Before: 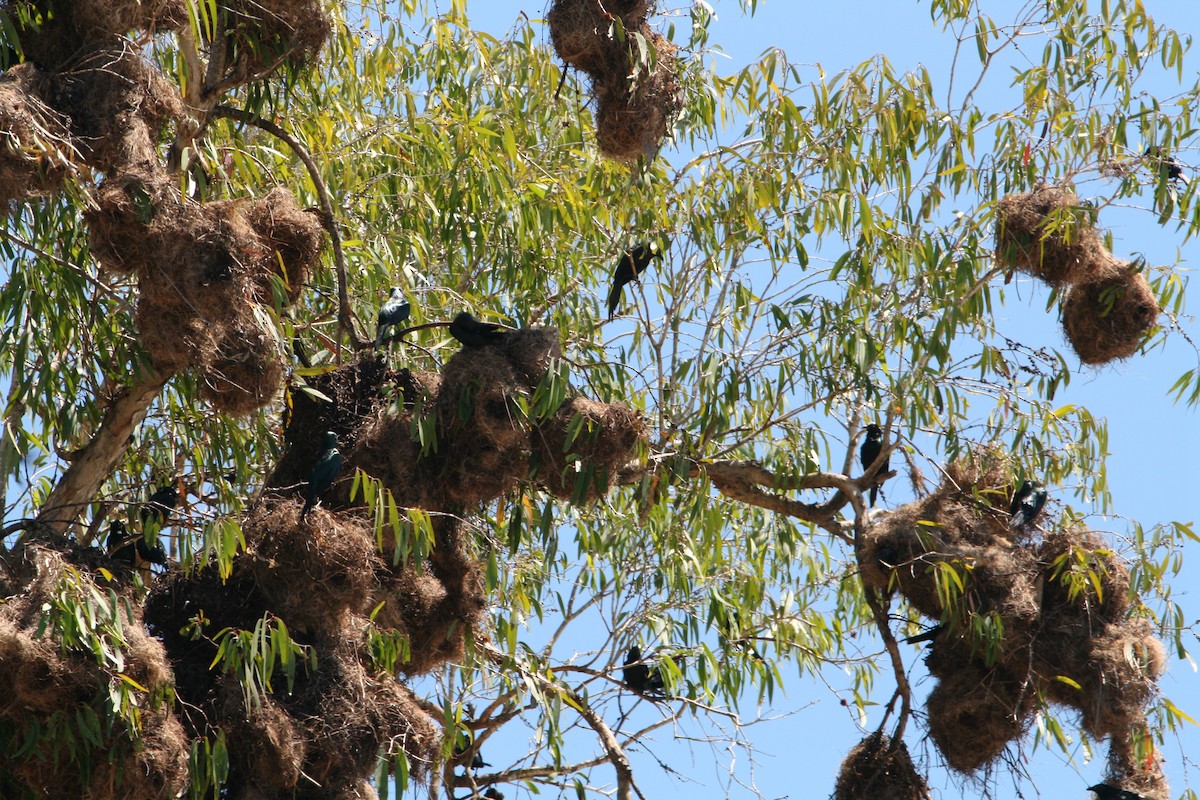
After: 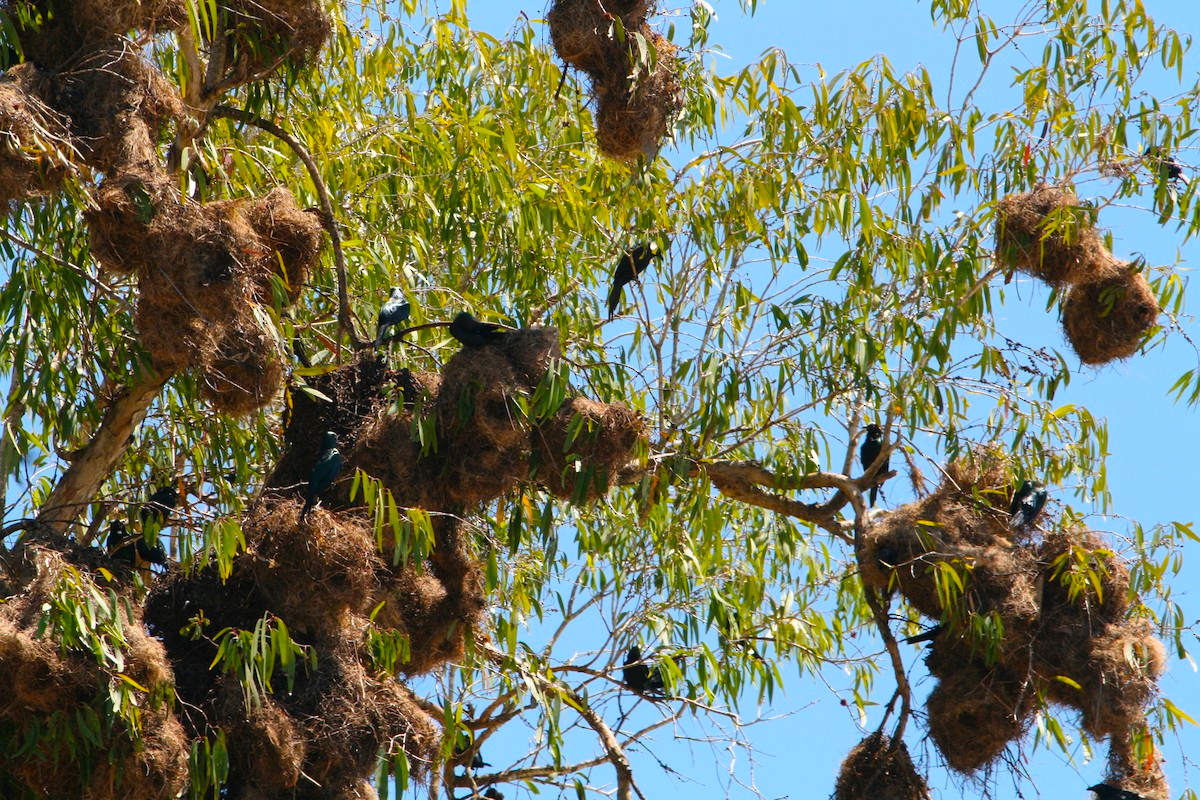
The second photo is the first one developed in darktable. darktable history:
color balance rgb: perceptual saturation grading › global saturation 29.931%, global vibrance 25.546%
